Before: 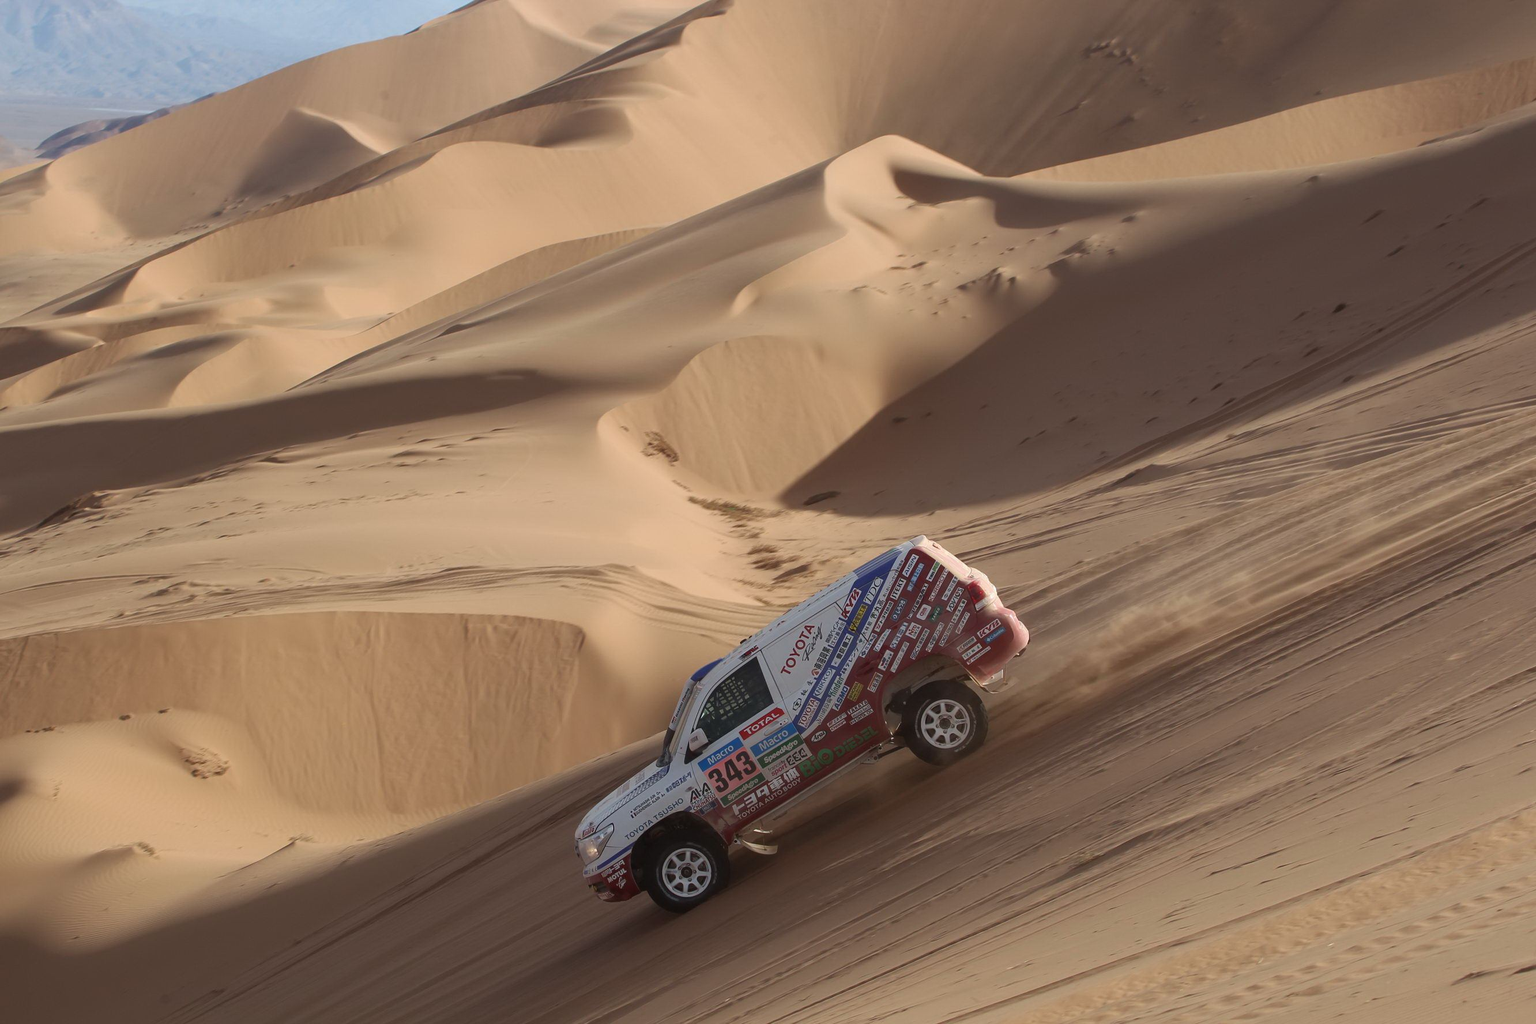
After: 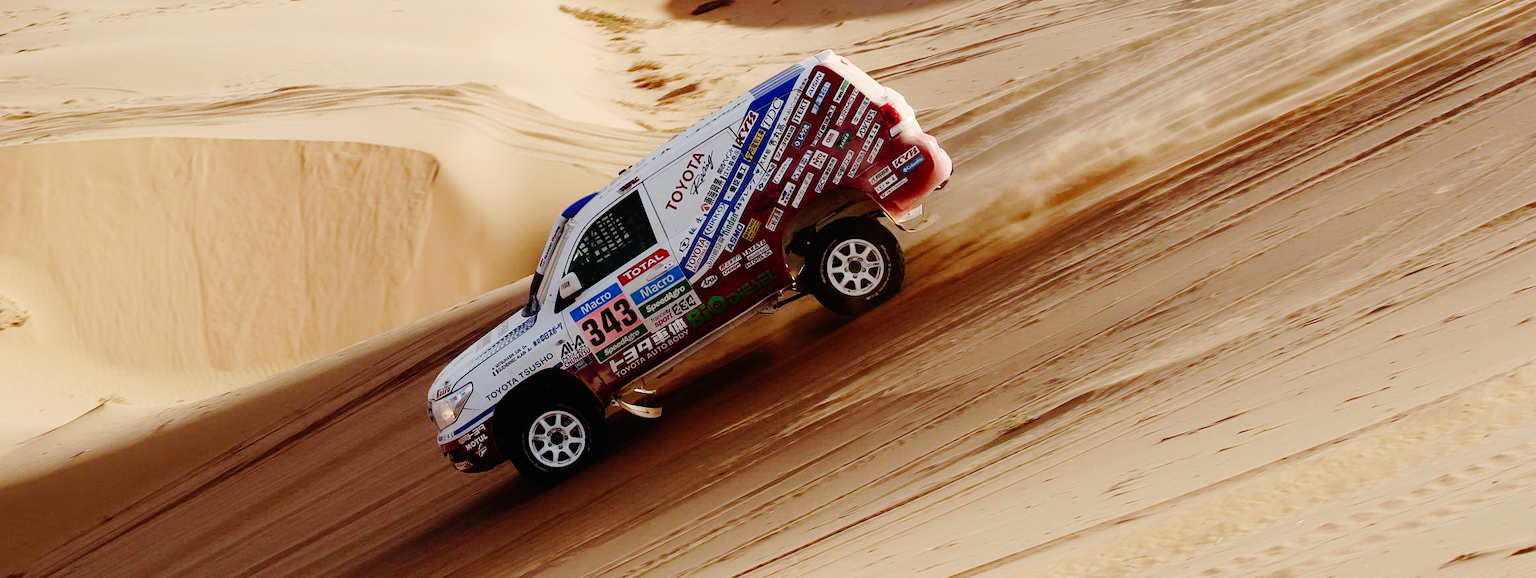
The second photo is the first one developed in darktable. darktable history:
crop and rotate: left 13.306%, top 48.129%, bottom 2.928%
base curve: curves: ch0 [(0, 0) (0.036, 0.01) (0.123, 0.254) (0.258, 0.504) (0.507, 0.748) (1, 1)], preserve colors none
